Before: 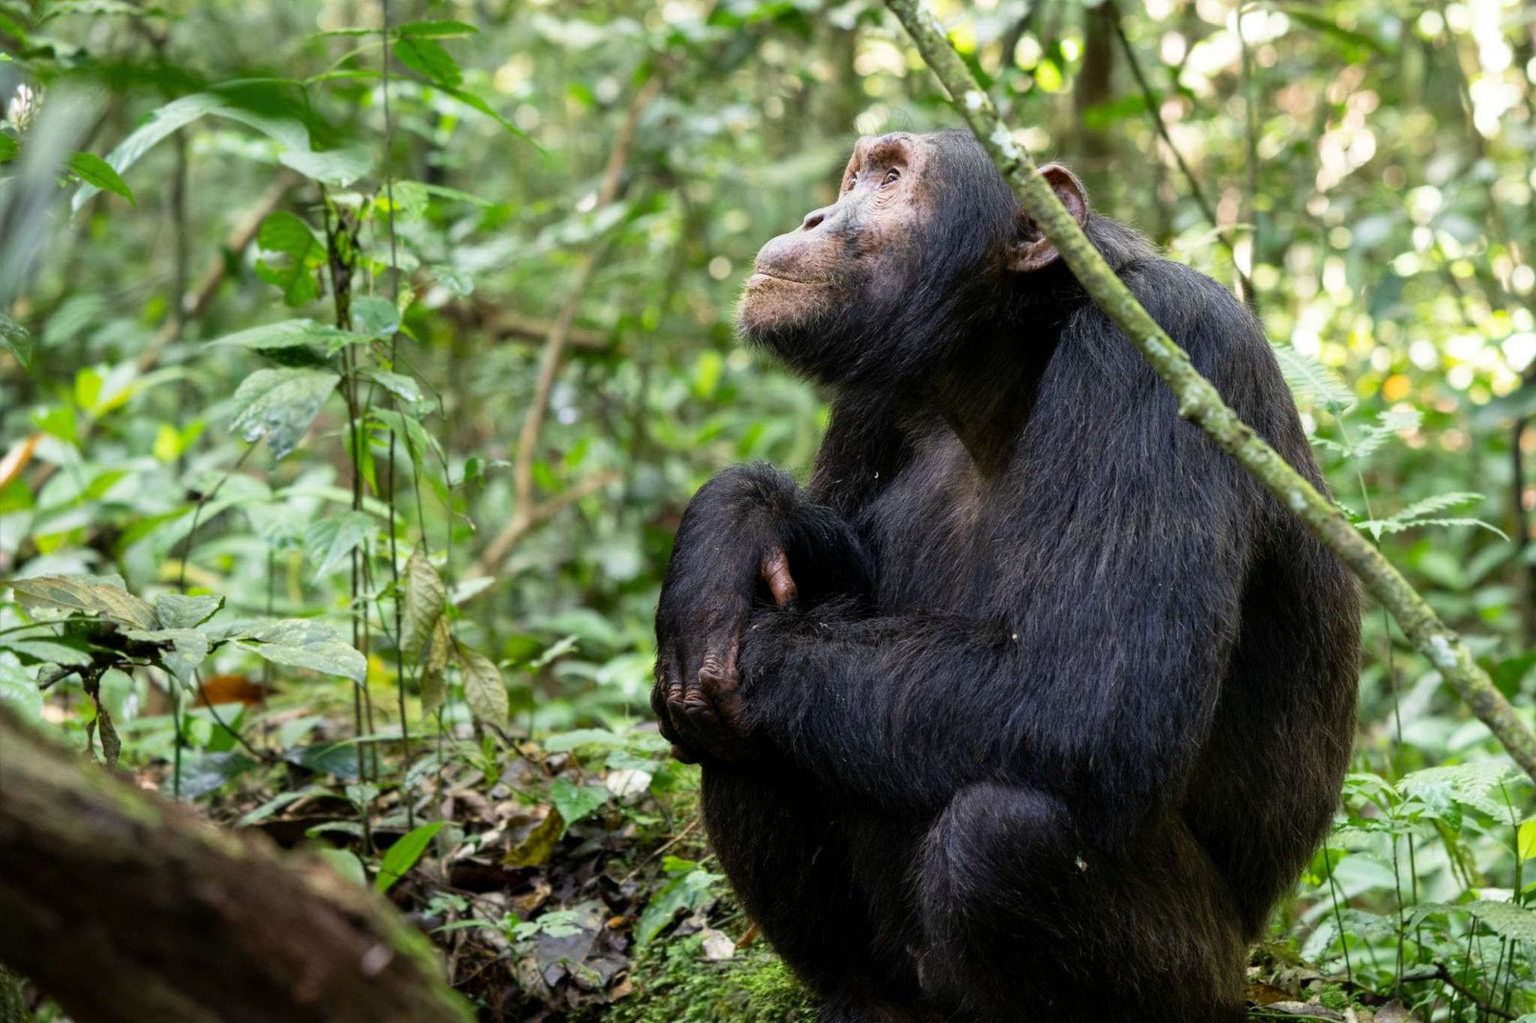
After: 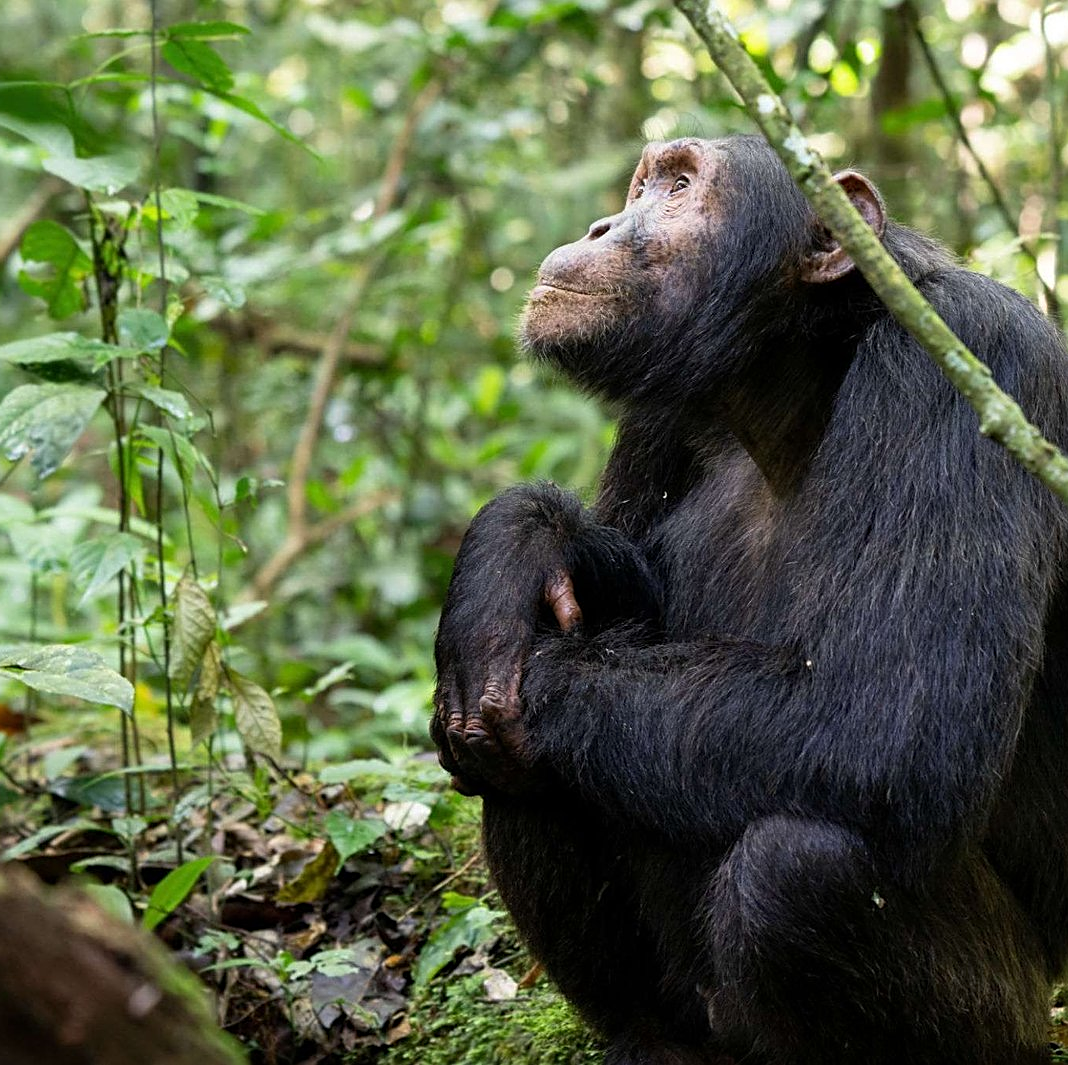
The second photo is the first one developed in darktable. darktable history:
crop and rotate: left 15.537%, right 17.691%
sharpen: on, module defaults
